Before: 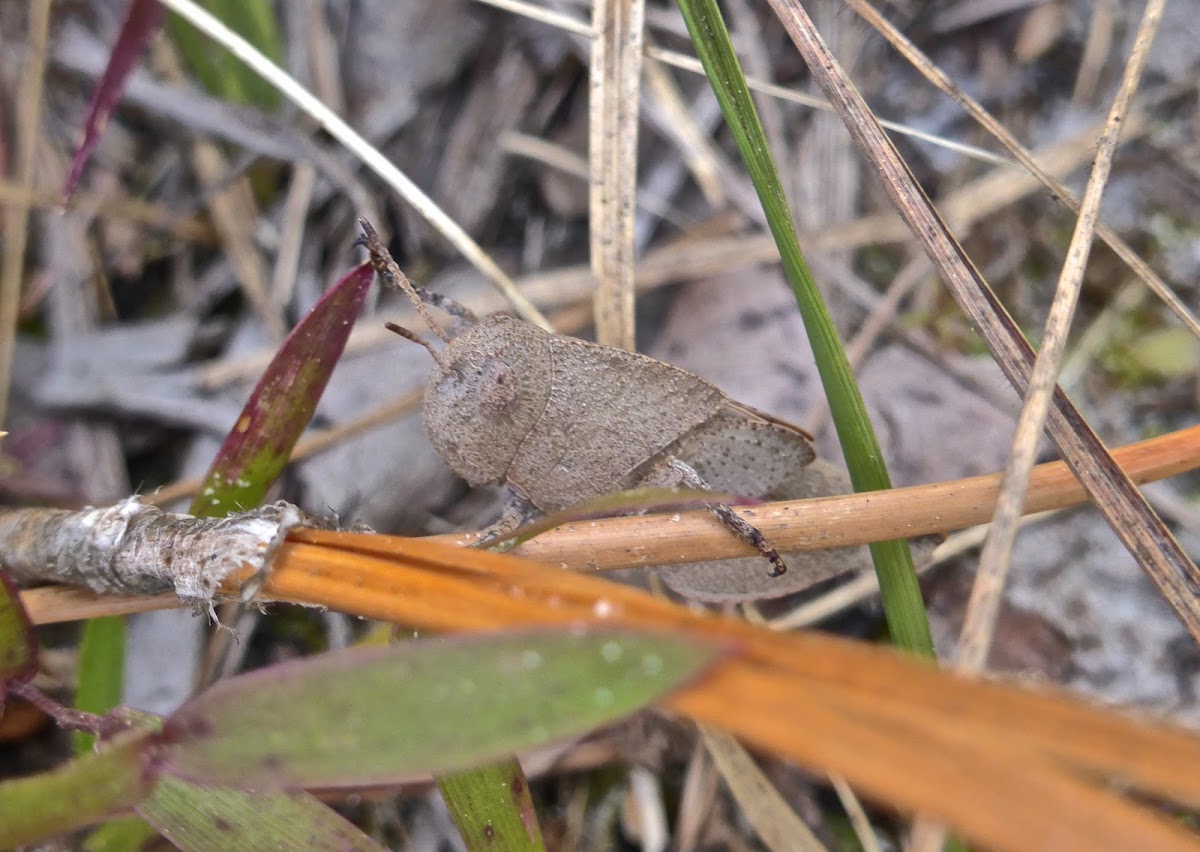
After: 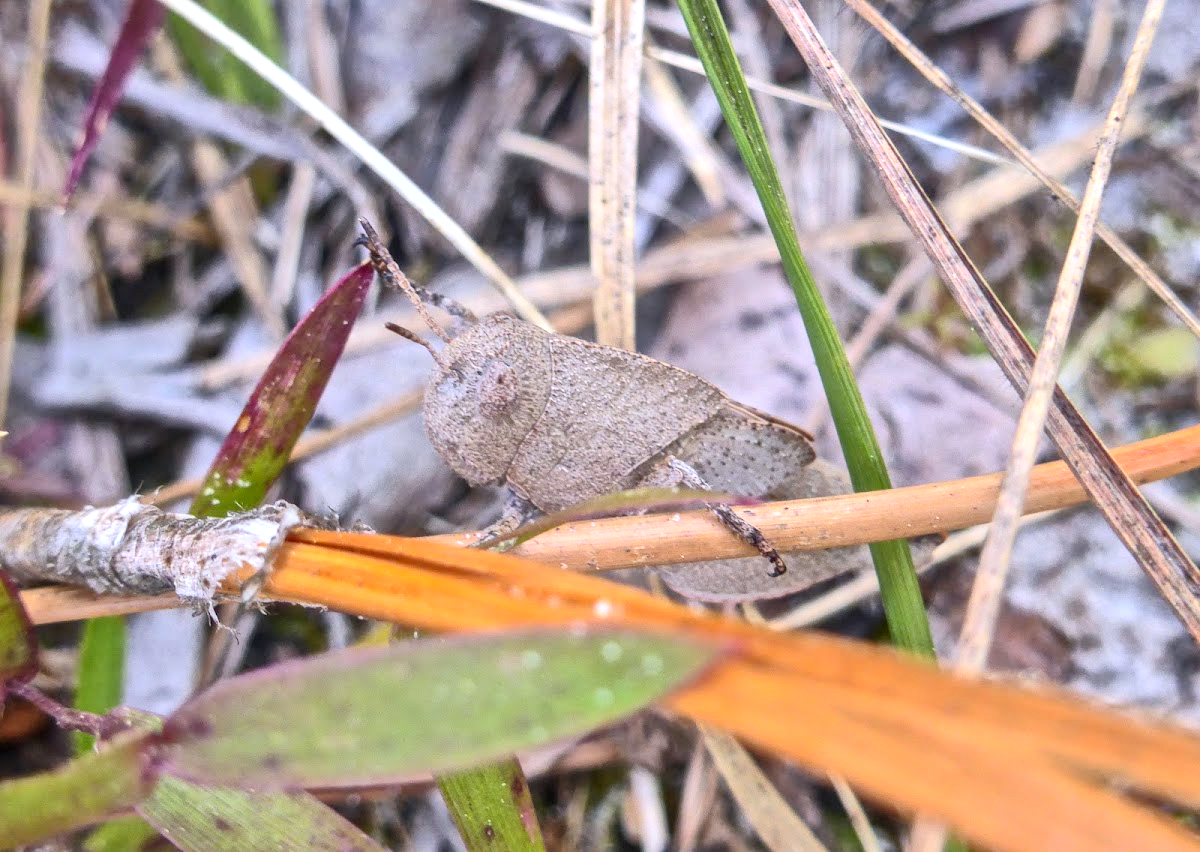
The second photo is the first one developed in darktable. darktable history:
contrast brightness saturation: contrast 0.236, brightness 0.245, saturation 0.37
local contrast: on, module defaults
color calibration: illuminant as shot in camera, x 0.358, y 0.373, temperature 4628.91 K, saturation algorithm version 1 (2020)
